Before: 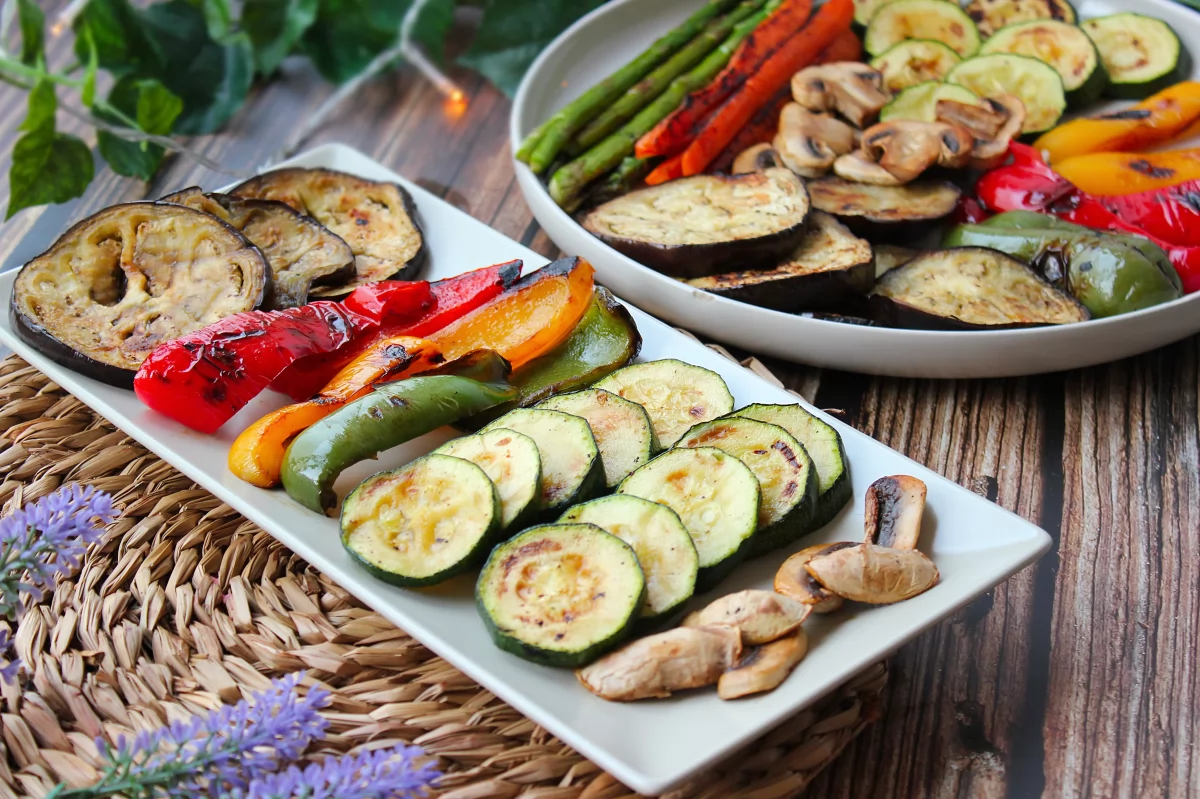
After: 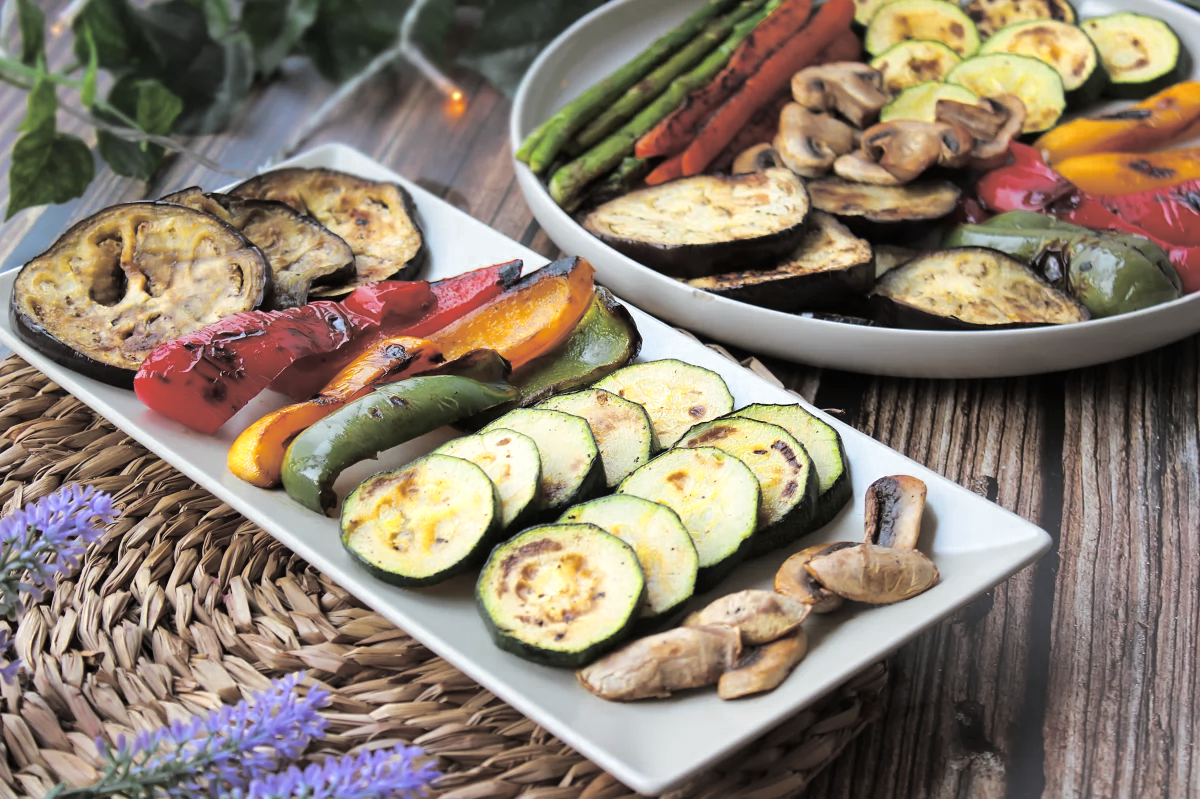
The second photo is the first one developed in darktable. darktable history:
split-toning: shadows › hue 36°, shadows › saturation 0.05, highlights › hue 10.8°, highlights › saturation 0.15, compress 40%
contrast brightness saturation: saturation -0.1
color zones: curves: ch0 [(0, 0.485) (0.178, 0.476) (0.261, 0.623) (0.411, 0.403) (0.708, 0.603) (0.934, 0.412)]; ch1 [(0.003, 0.485) (0.149, 0.496) (0.229, 0.584) (0.326, 0.551) (0.484, 0.262) (0.757, 0.643)]
